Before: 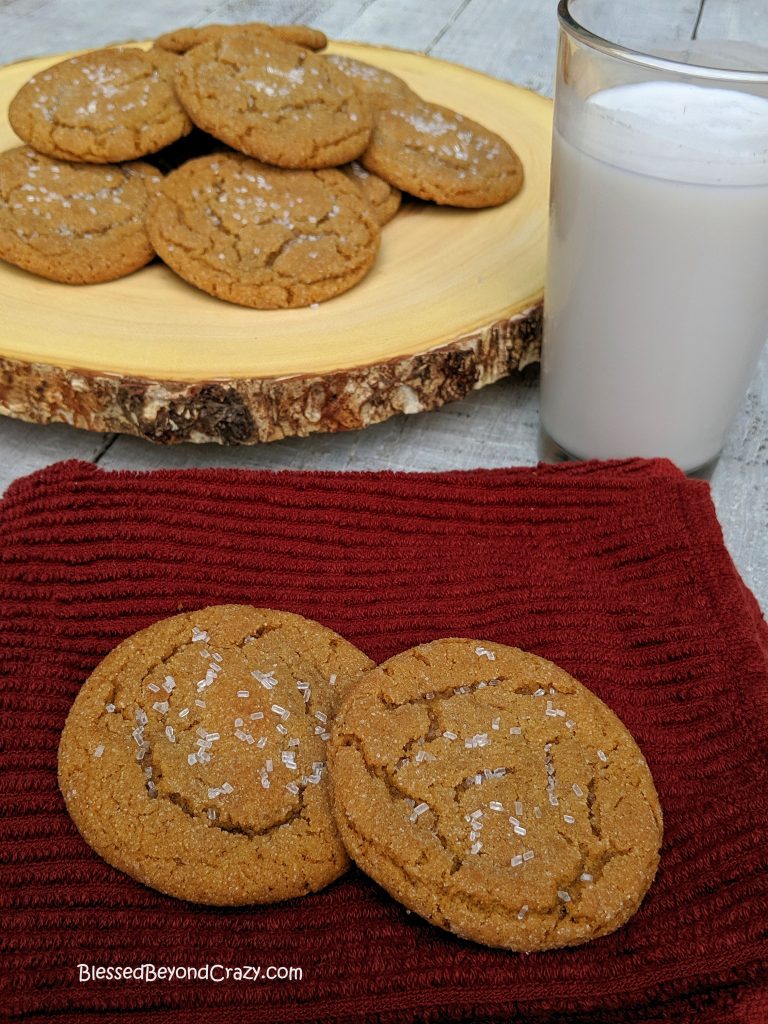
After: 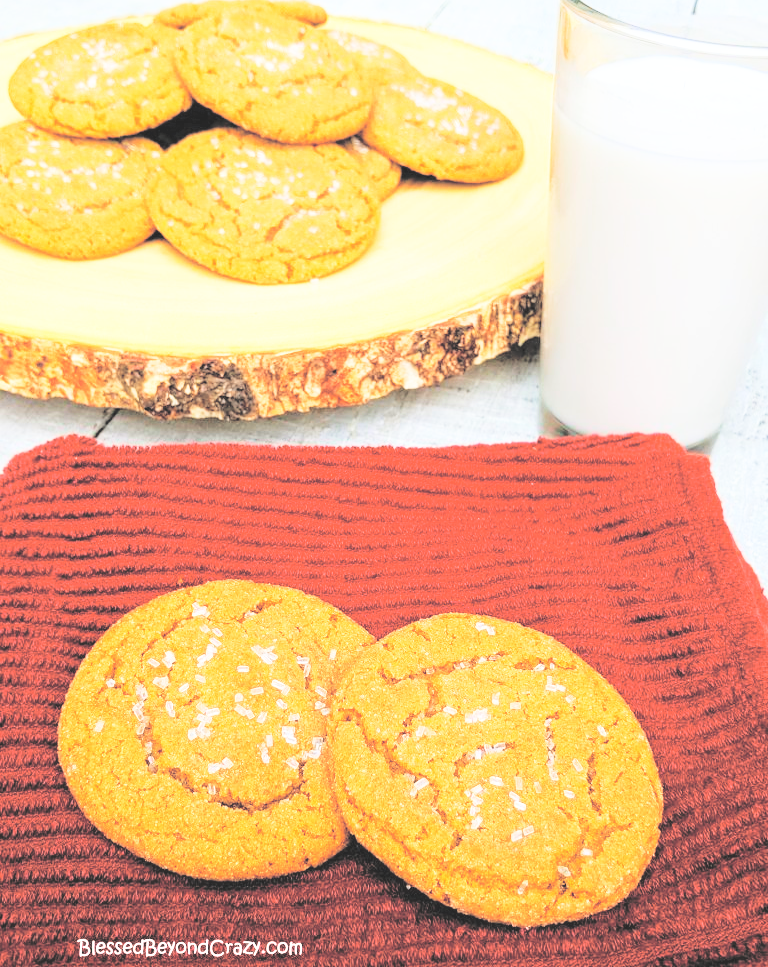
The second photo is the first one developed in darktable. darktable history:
white balance: emerald 1
crop and rotate: top 2.479%, bottom 3.018%
base curve: curves: ch0 [(0, 0) (0.007, 0.004) (0.027, 0.03) (0.046, 0.07) (0.207, 0.54) (0.442, 0.872) (0.673, 0.972) (1, 1)], preserve colors none
contrast brightness saturation: brightness 1
